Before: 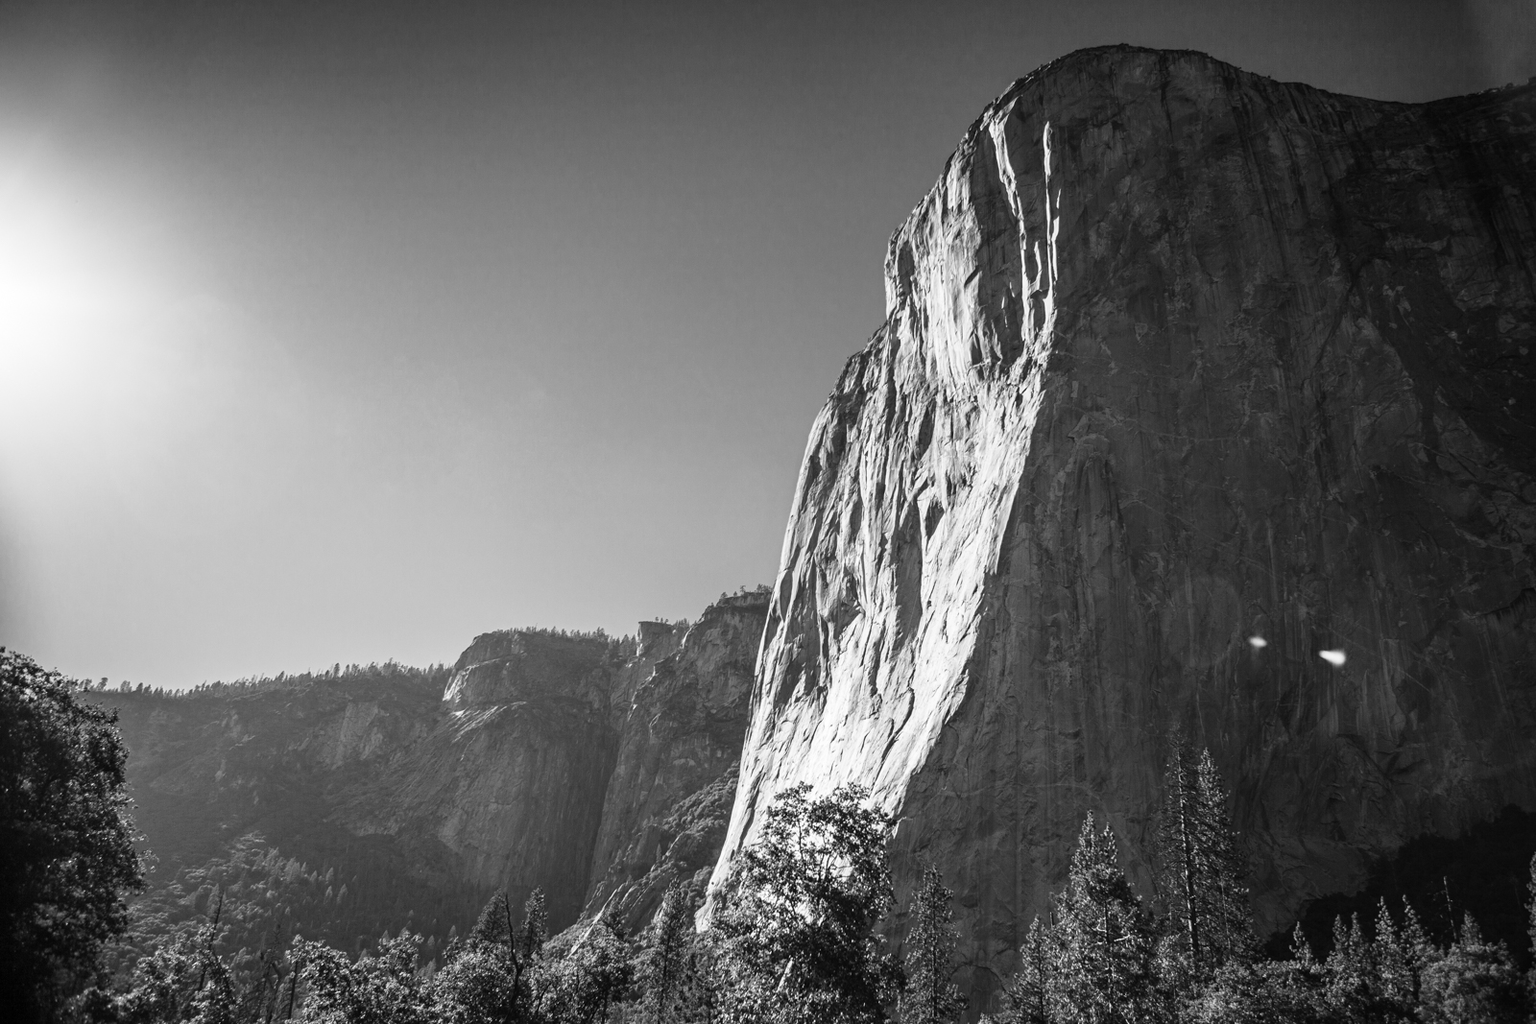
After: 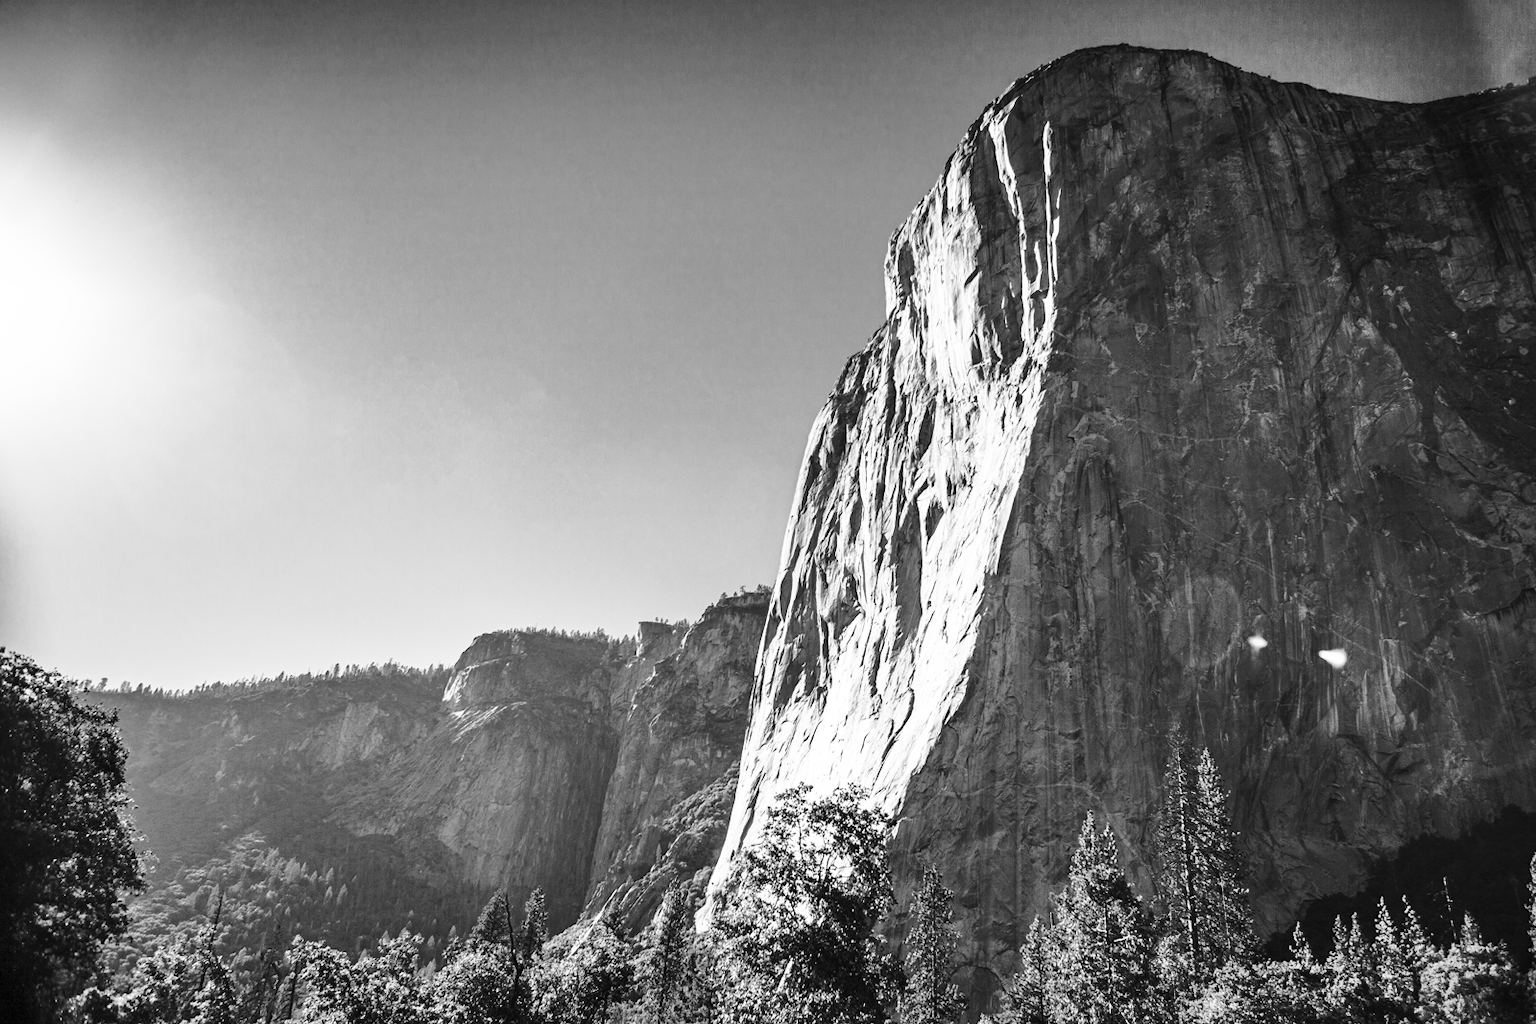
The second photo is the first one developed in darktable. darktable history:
shadows and highlights: shadows 60, highlights -60.23, soften with gaussian
base curve: curves: ch0 [(0, 0) (0.036, 0.037) (0.121, 0.228) (0.46, 0.76) (0.859, 0.983) (1, 1)], preserve colors none
